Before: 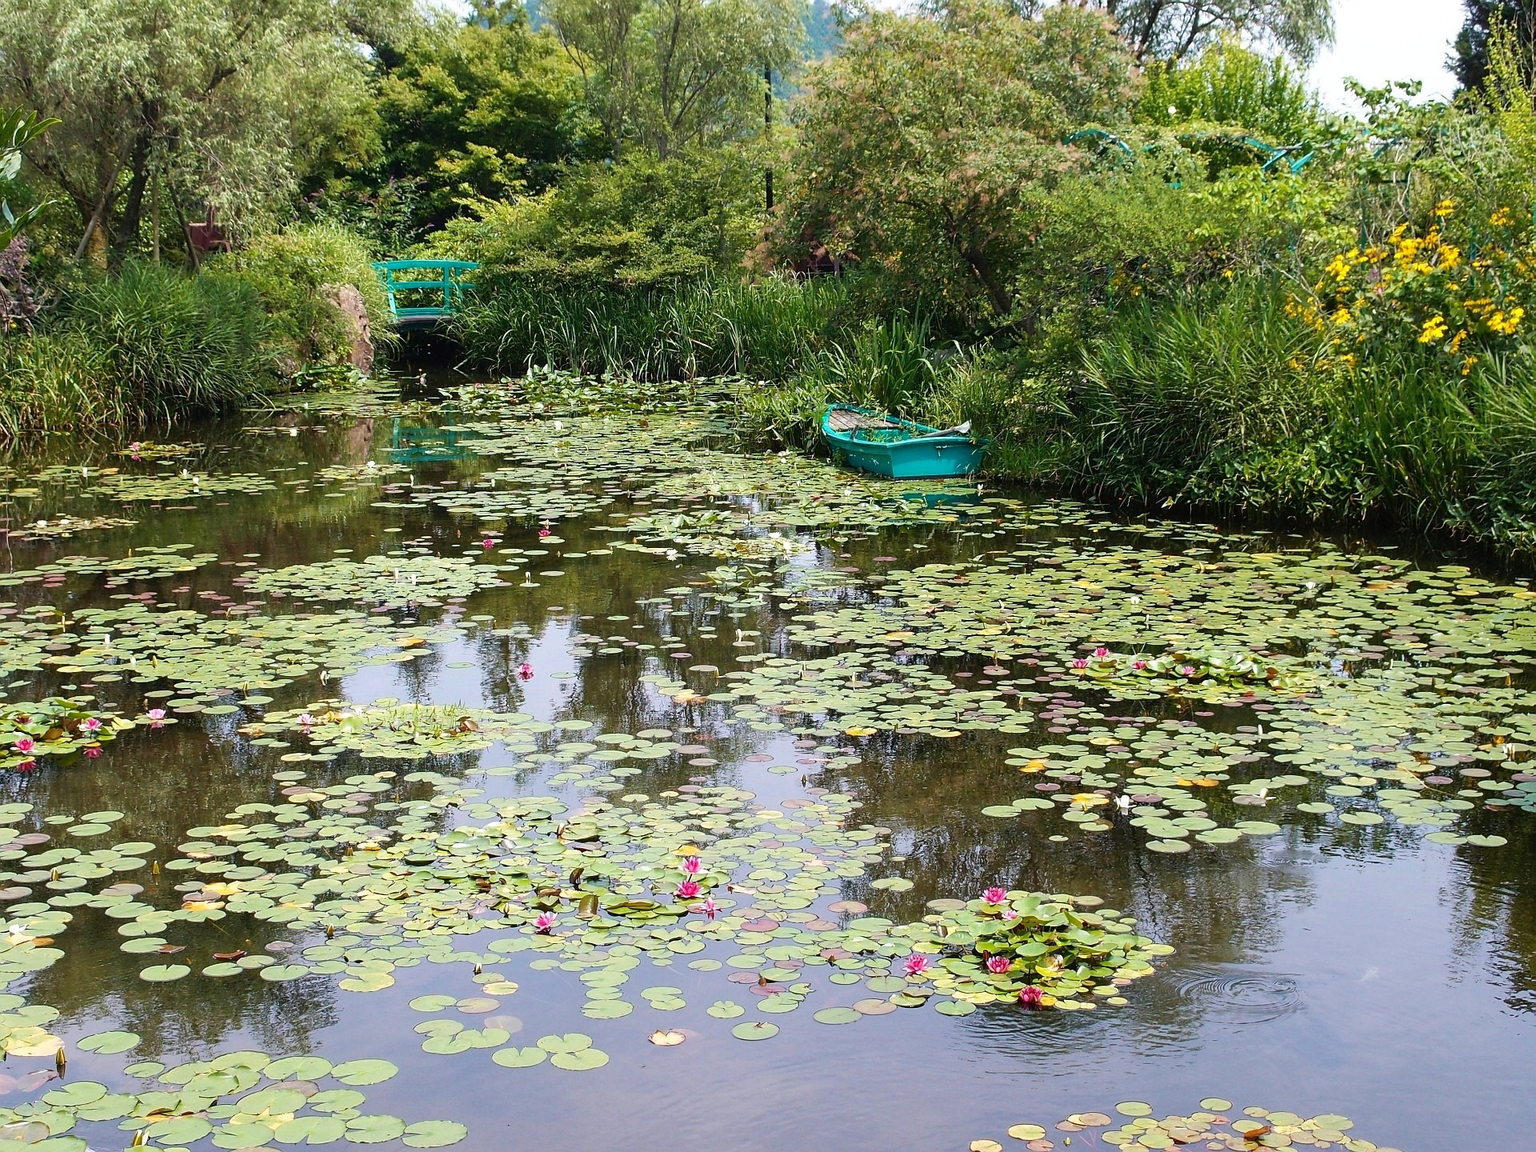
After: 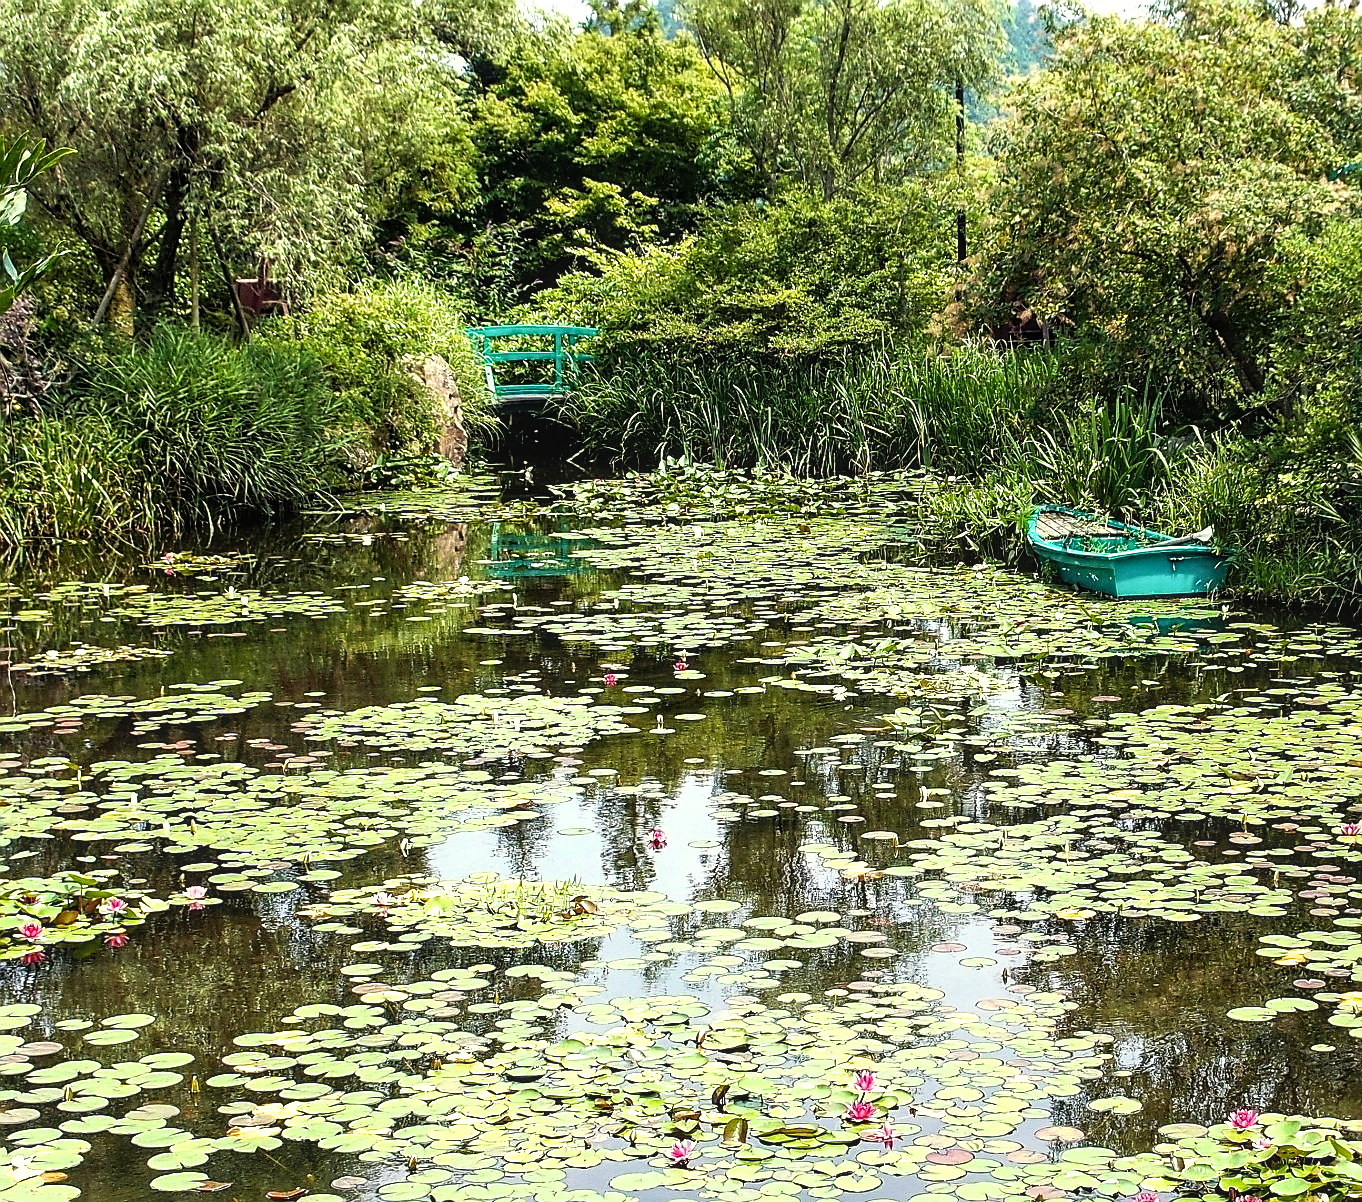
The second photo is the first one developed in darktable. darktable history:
local contrast: on, module defaults
crop: right 29.05%, bottom 16.465%
color correction: highlights a* -5.67, highlights b* 11.27
shadows and highlights: radius 44.85, white point adjustment 6.56, compress 79.86%, soften with gaussian
contrast brightness saturation: contrast 0.099, brightness 0.027, saturation 0.095
filmic rgb: black relative exposure -9.08 EV, white relative exposure 2.31 EV, hardness 7.41
sharpen: on, module defaults
